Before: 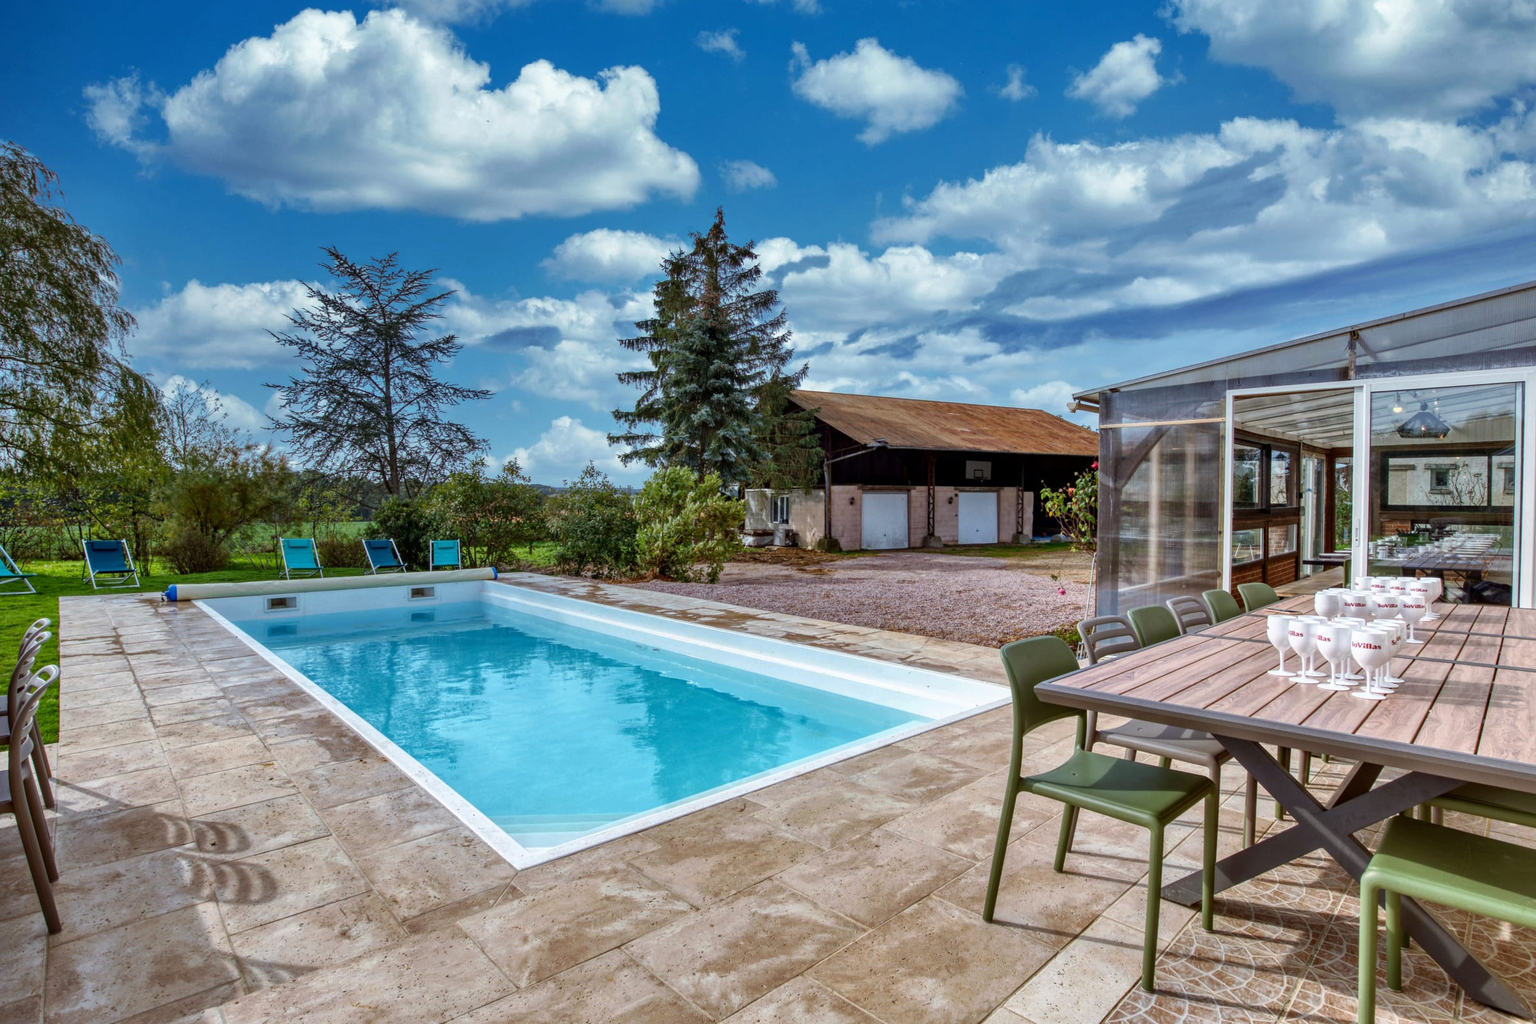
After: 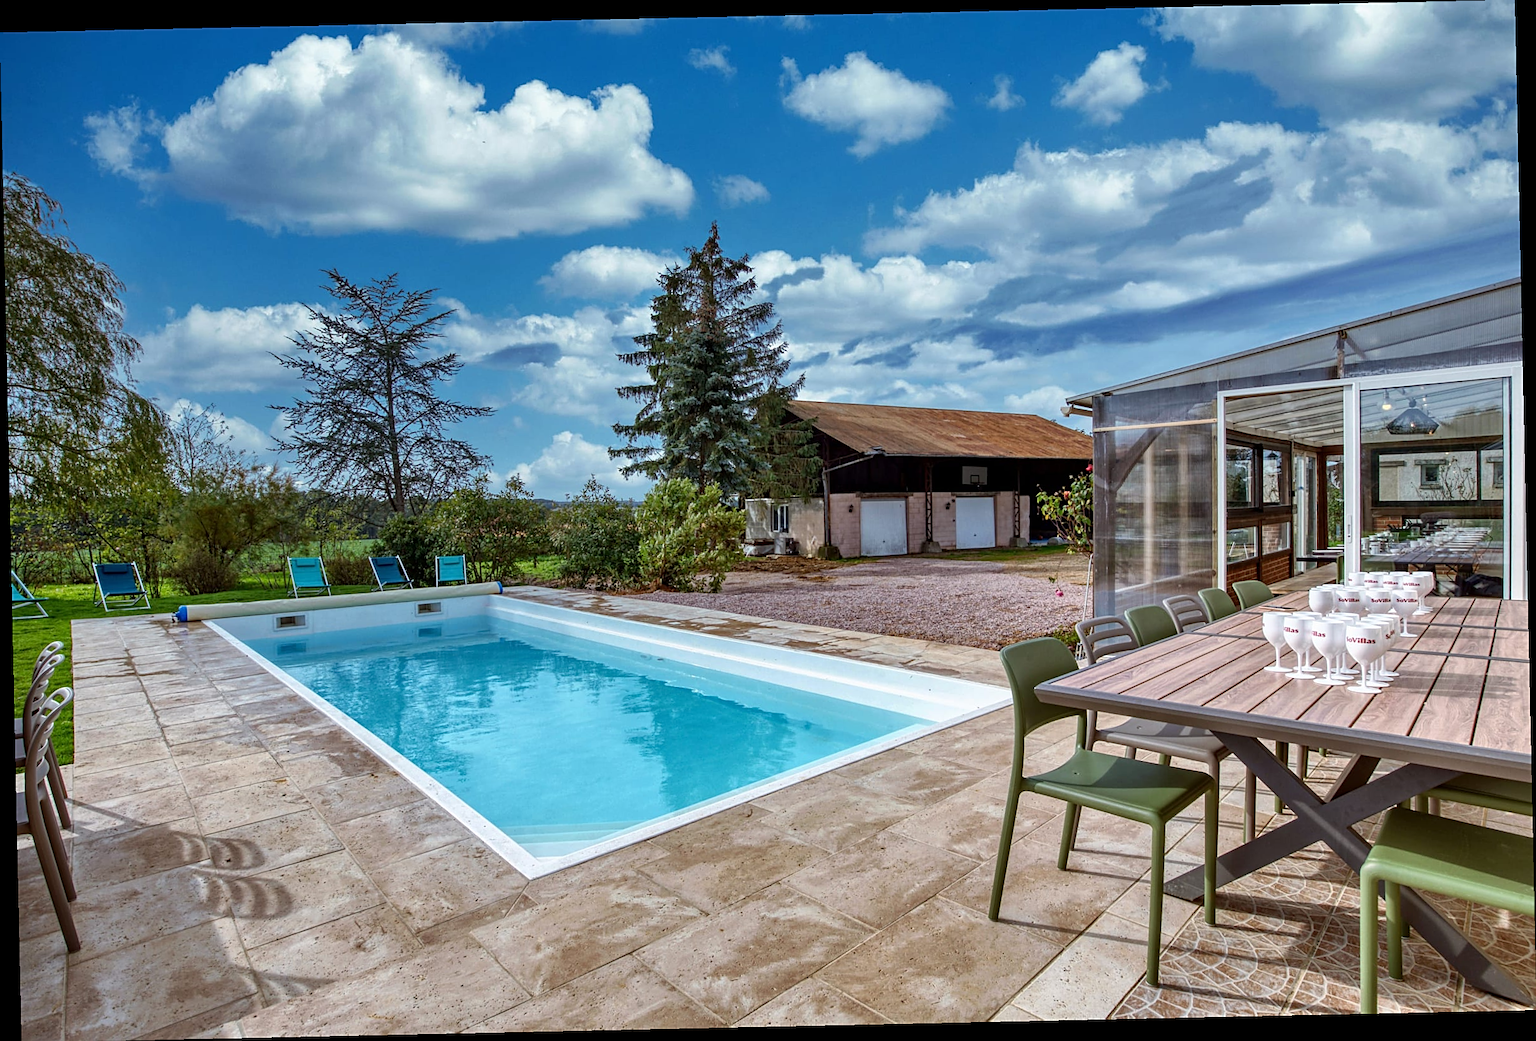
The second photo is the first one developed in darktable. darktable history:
rotate and perspective: rotation -1.24°, automatic cropping off
sharpen: on, module defaults
